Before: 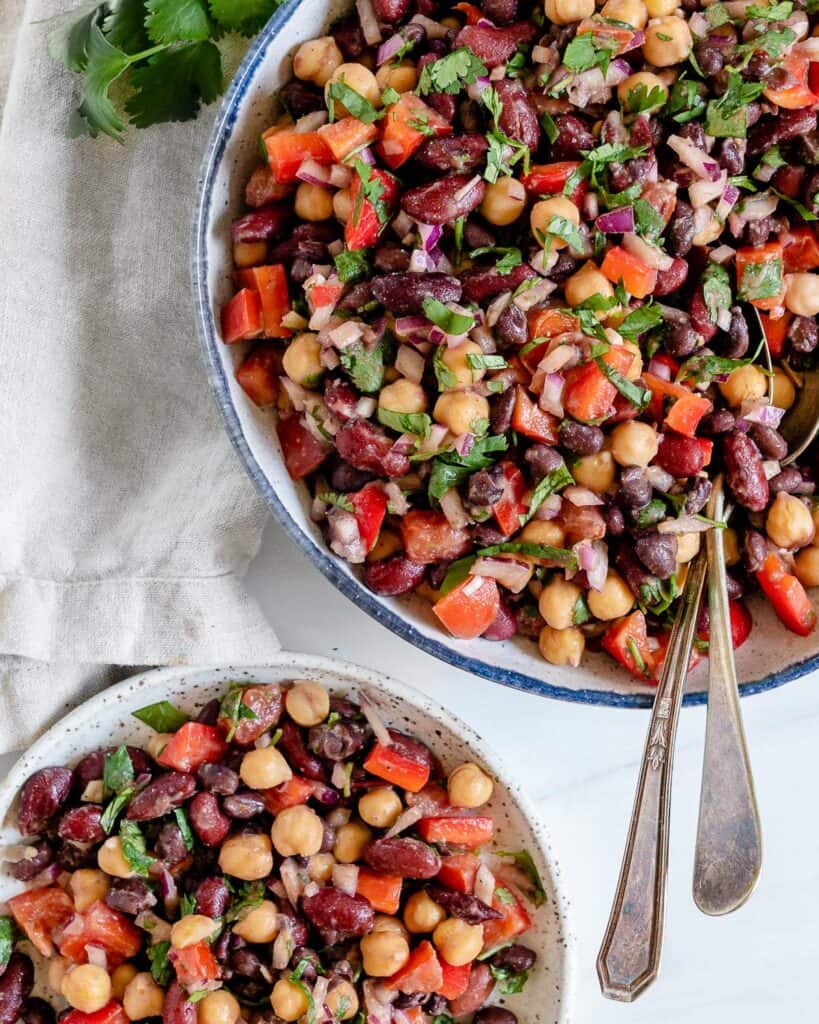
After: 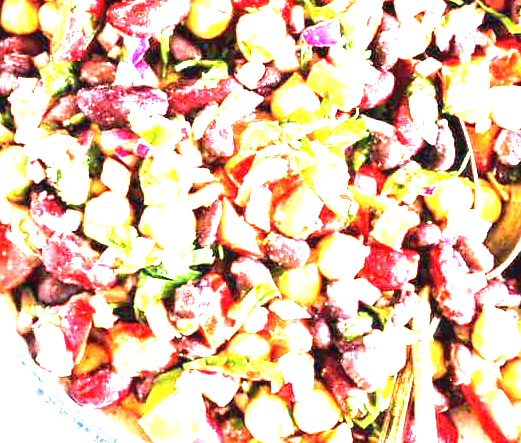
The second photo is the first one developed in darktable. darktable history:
crop: left 36.005%, top 18.293%, right 0.31%, bottom 38.444%
exposure: black level correction 0, exposure 4 EV, compensate exposure bias true, compensate highlight preservation false
